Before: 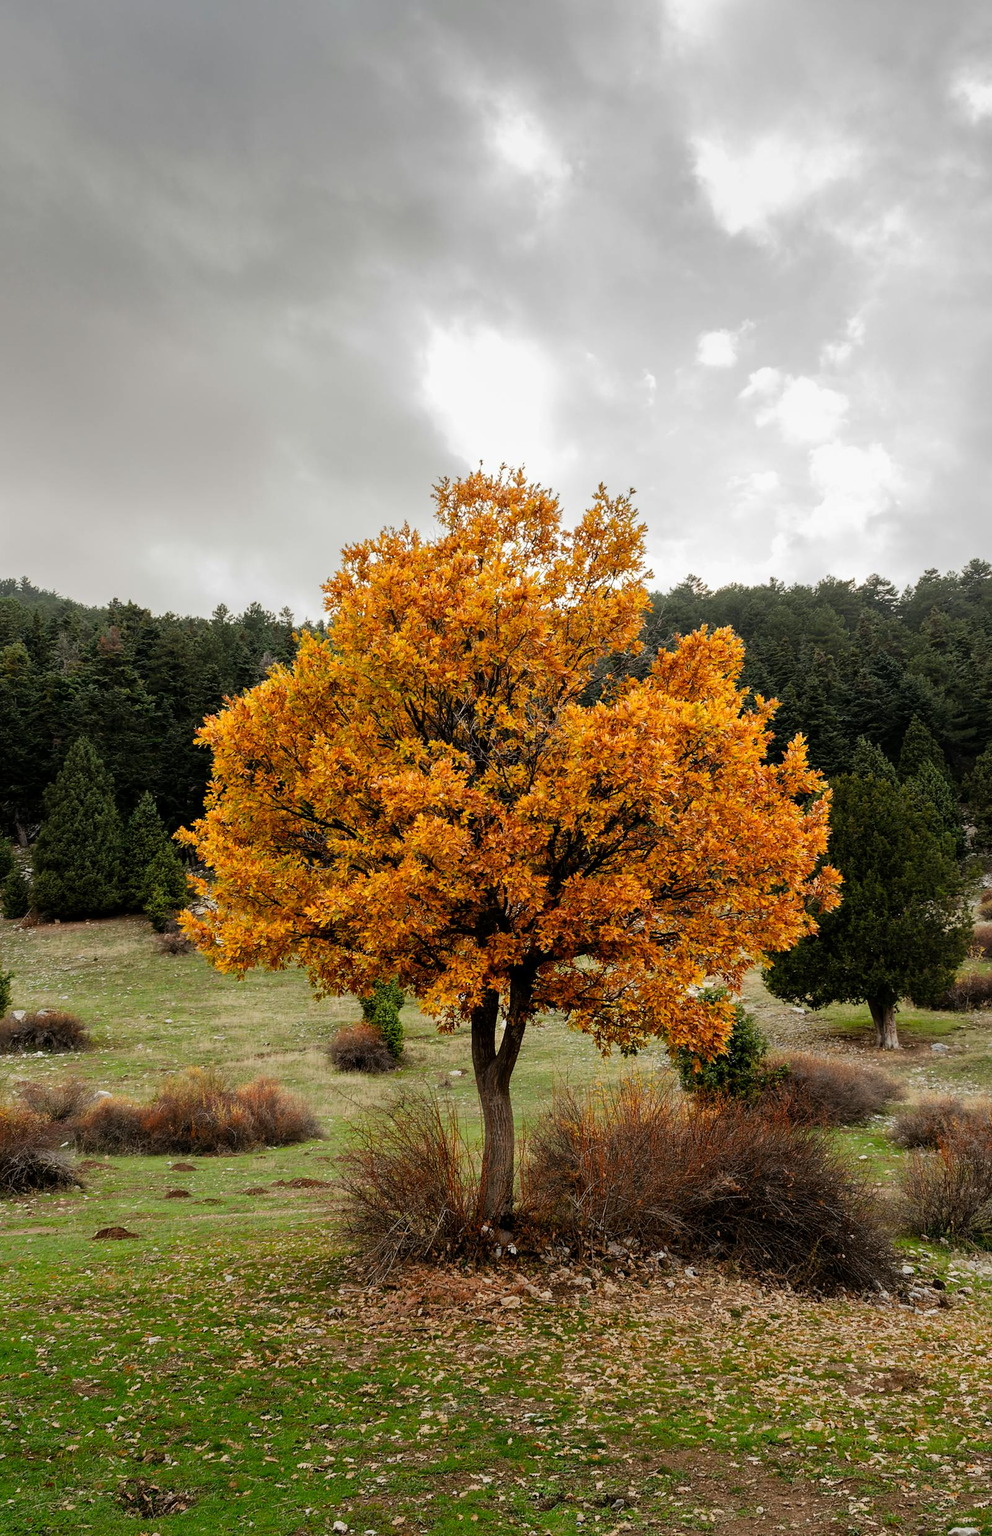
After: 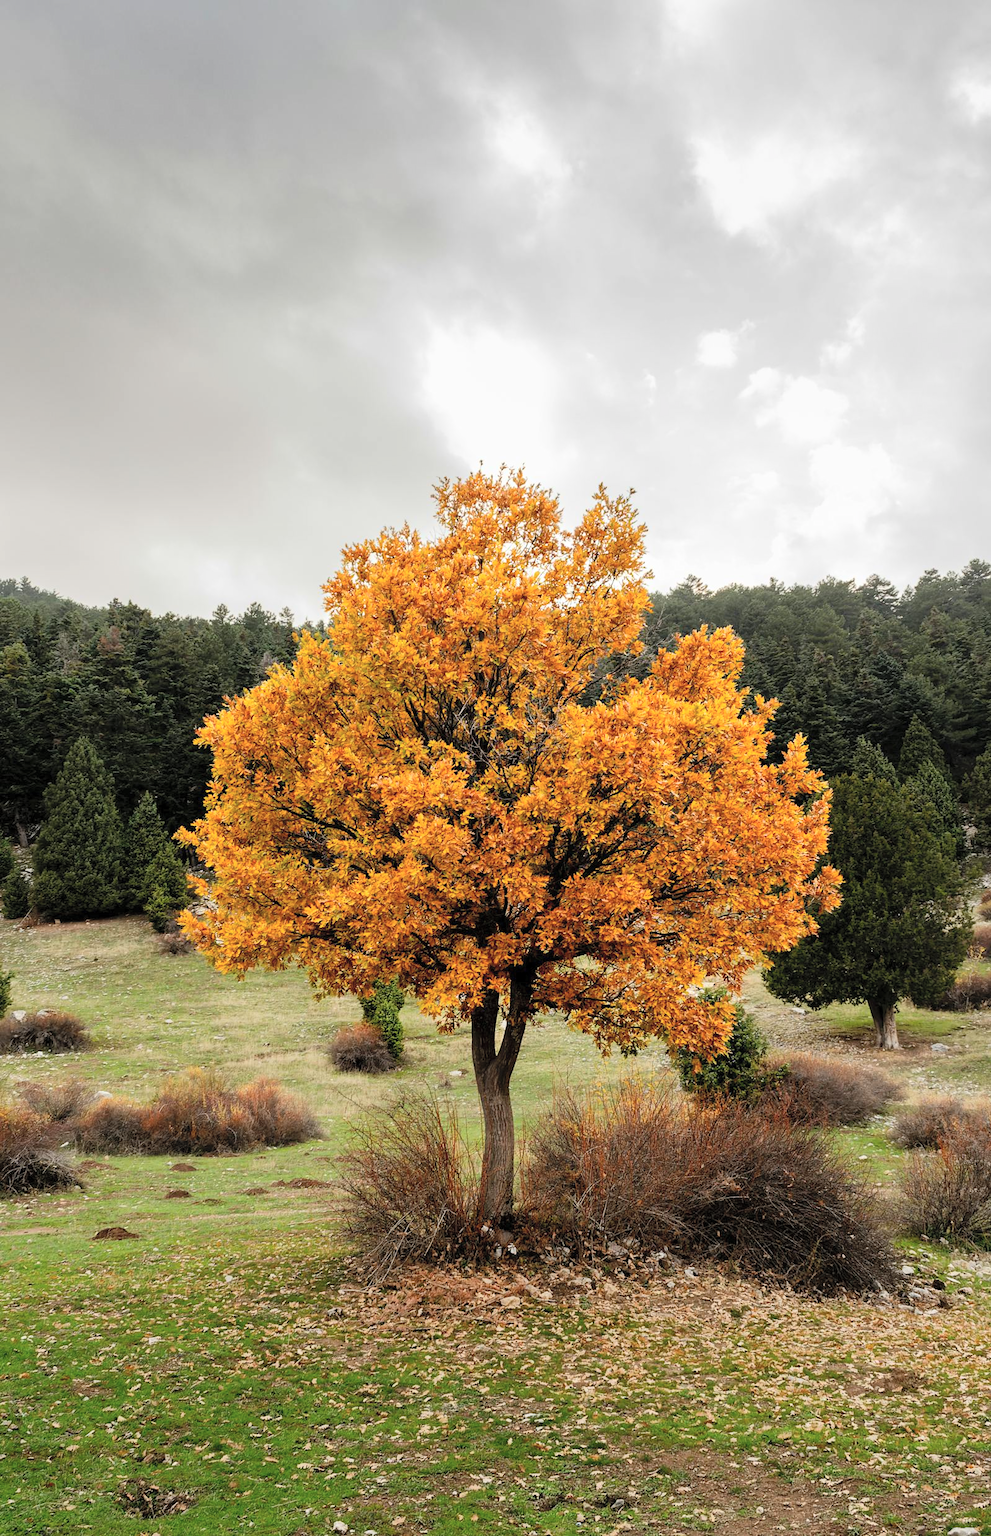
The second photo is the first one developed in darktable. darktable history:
contrast brightness saturation: contrast 0.137, brightness 0.221
